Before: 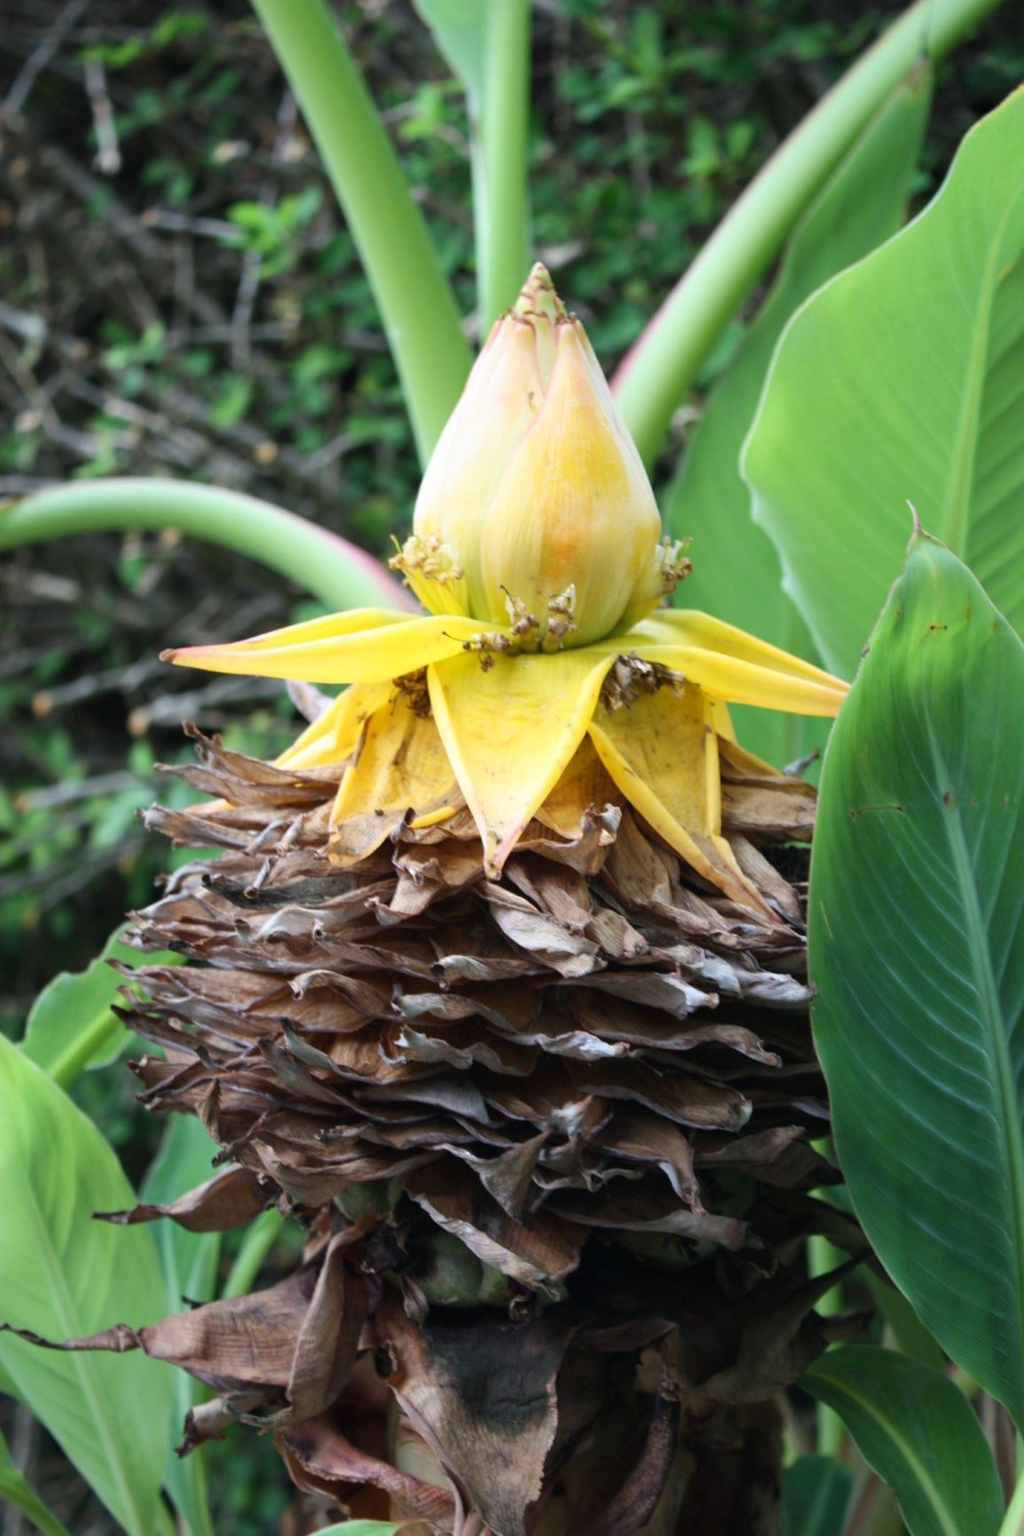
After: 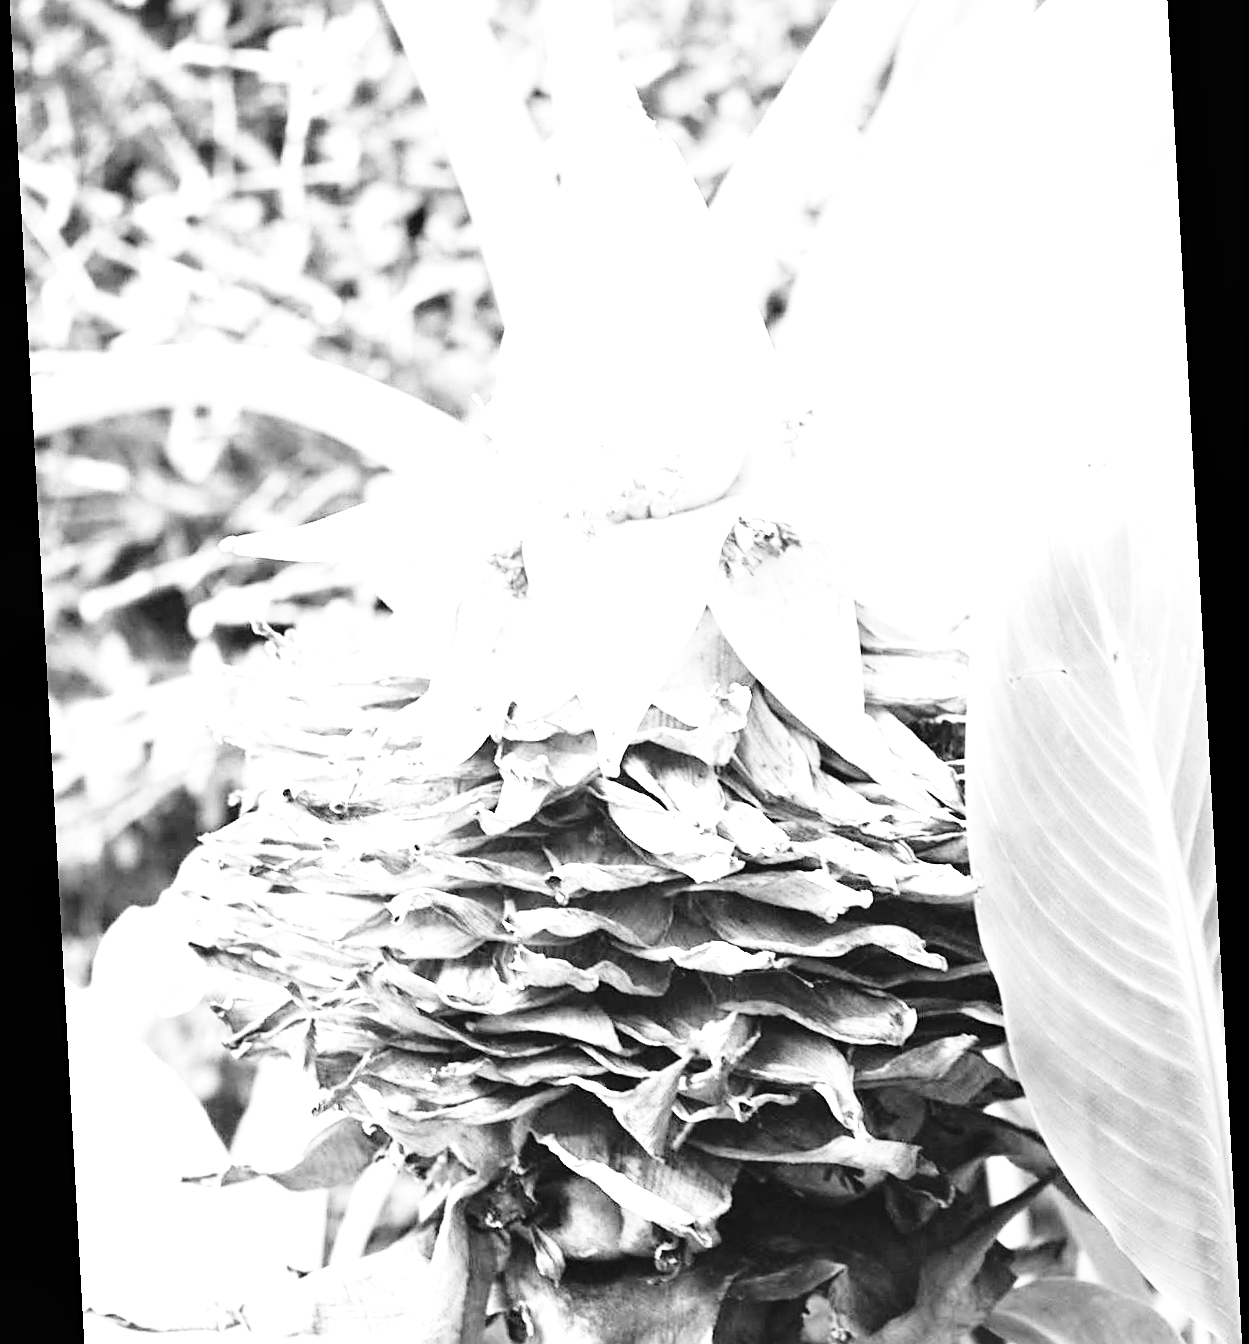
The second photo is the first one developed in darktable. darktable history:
crop: top 13.819%, bottom 11.169%
exposure: black level correction 0, exposure 2.327 EV, compensate exposure bias true, compensate highlight preservation false
monochrome: on, module defaults
sharpen: on, module defaults
base curve: curves: ch0 [(0, 0) (0.028, 0.03) (0.105, 0.232) (0.387, 0.748) (0.754, 0.968) (1, 1)], fusion 1, exposure shift 0.576, preserve colors none
rotate and perspective: rotation -3.18°, automatic cropping off
tone equalizer: -8 EV -0.417 EV, -7 EV -0.389 EV, -6 EV -0.333 EV, -5 EV -0.222 EV, -3 EV 0.222 EV, -2 EV 0.333 EV, -1 EV 0.389 EV, +0 EV 0.417 EV, edges refinement/feathering 500, mask exposure compensation -1.57 EV, preserve details no
